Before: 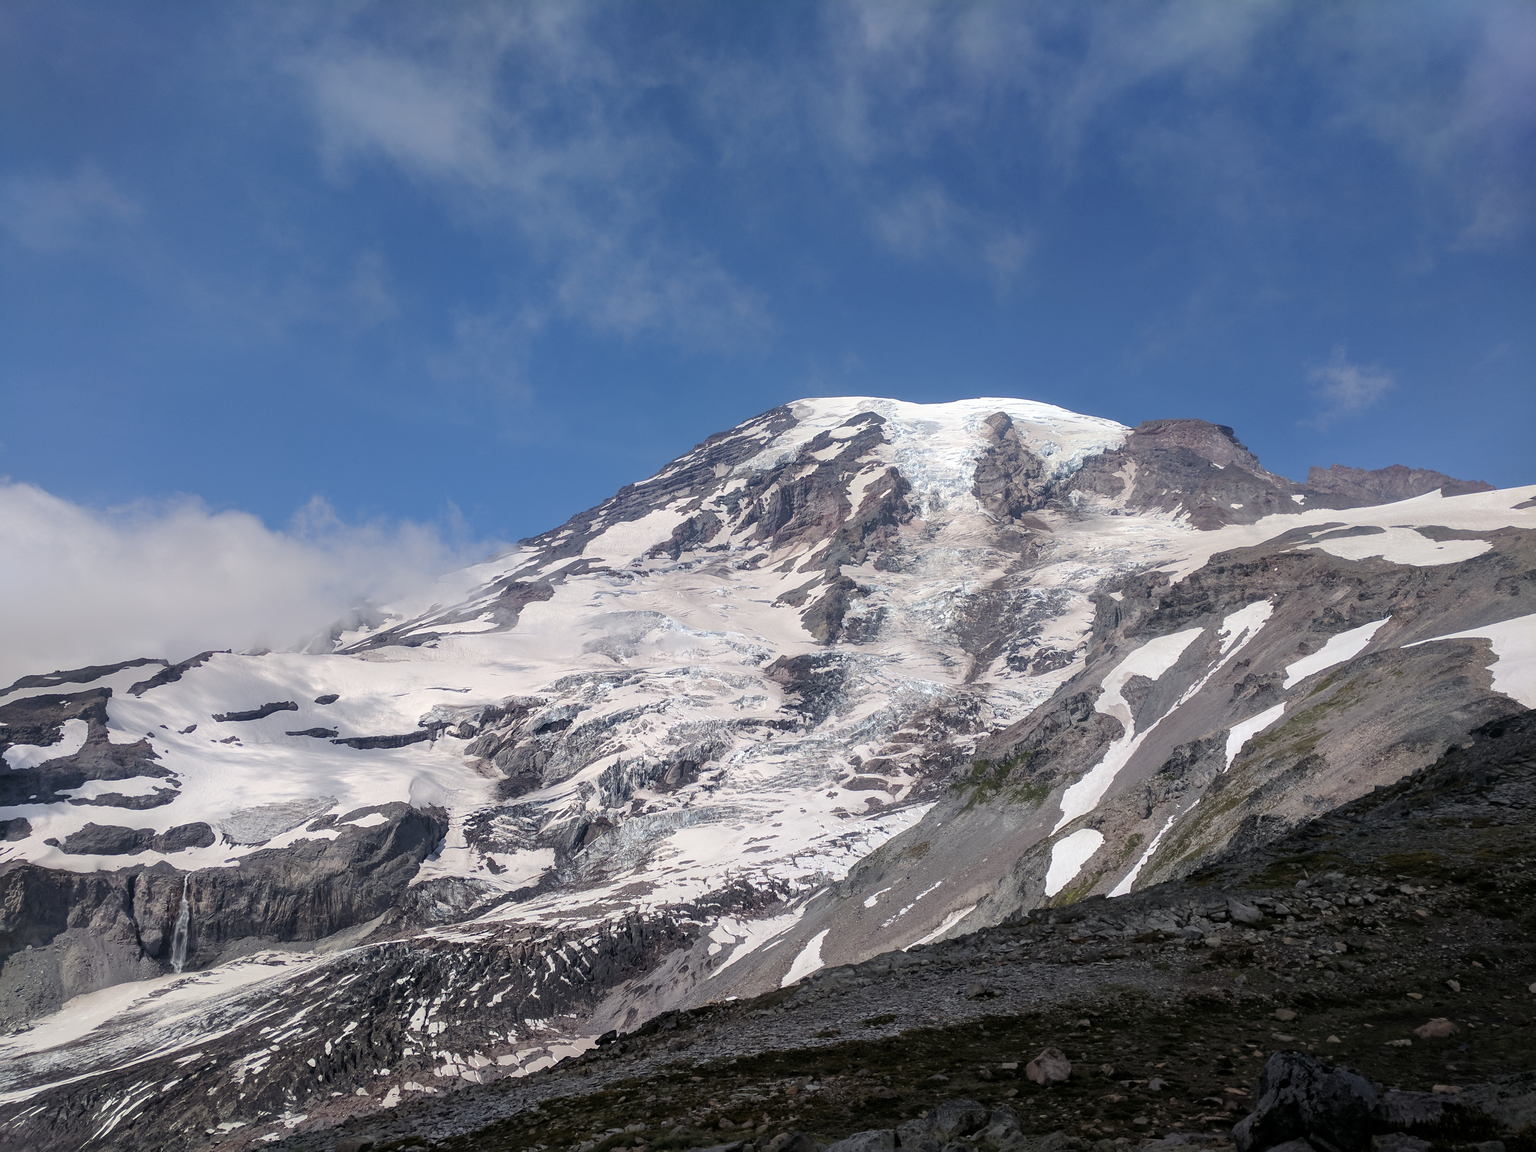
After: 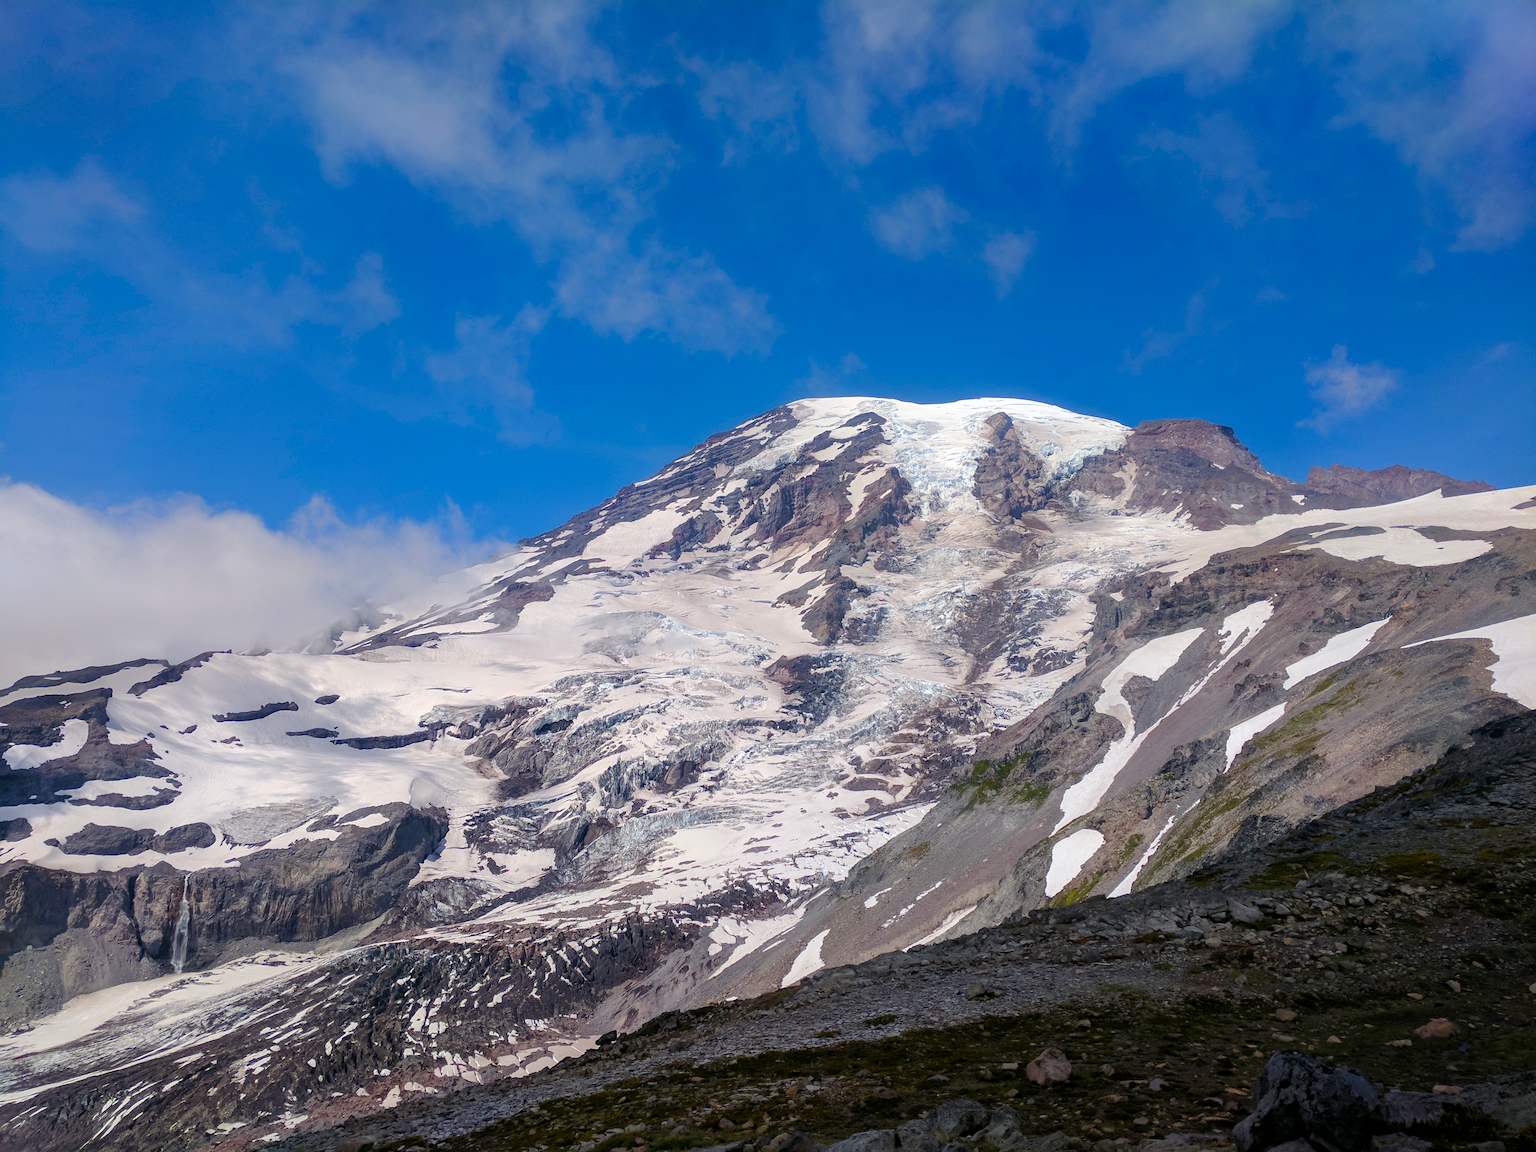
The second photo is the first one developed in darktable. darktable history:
color balance rgb: linear chroma grading › global chroma 19.83%, perceptual saturation grading › global saturation 20%, perceptual saturation grading › highlights -25.786%, perceptual saturation grading › shadows 49.598%, global vibrance 20%
